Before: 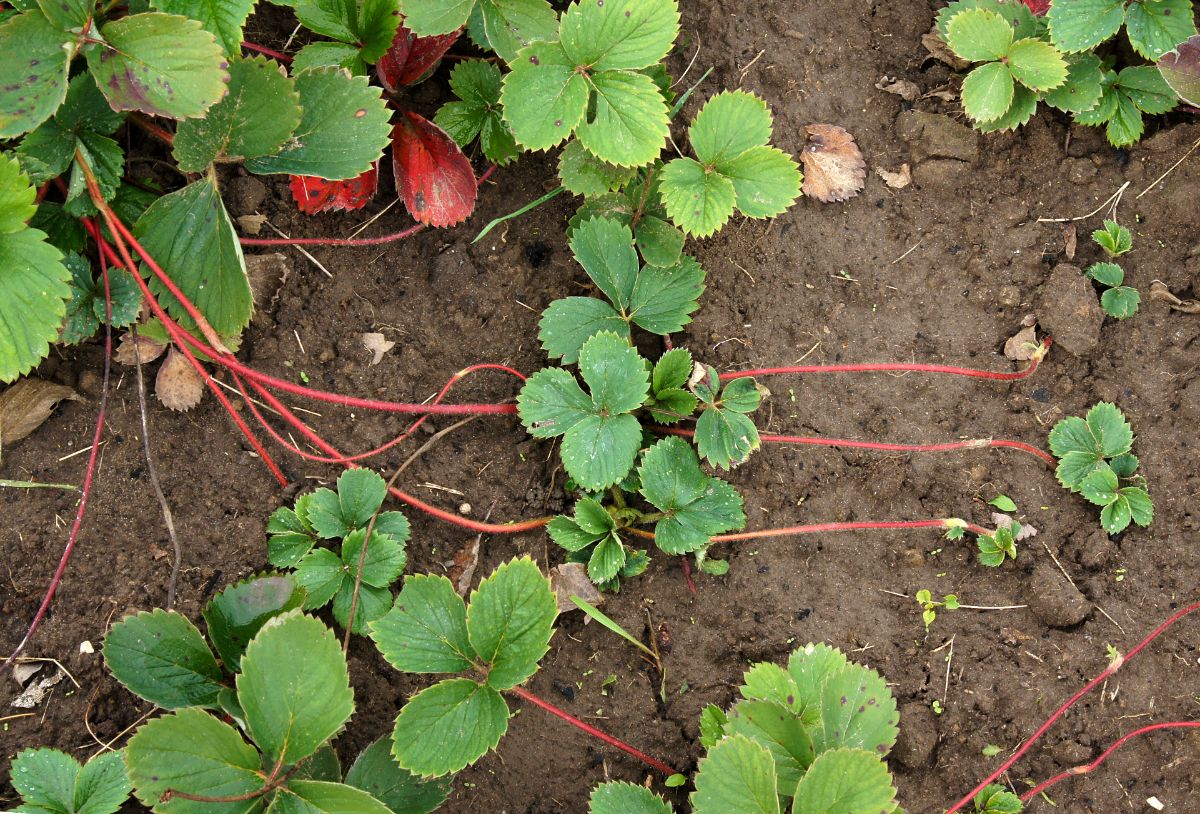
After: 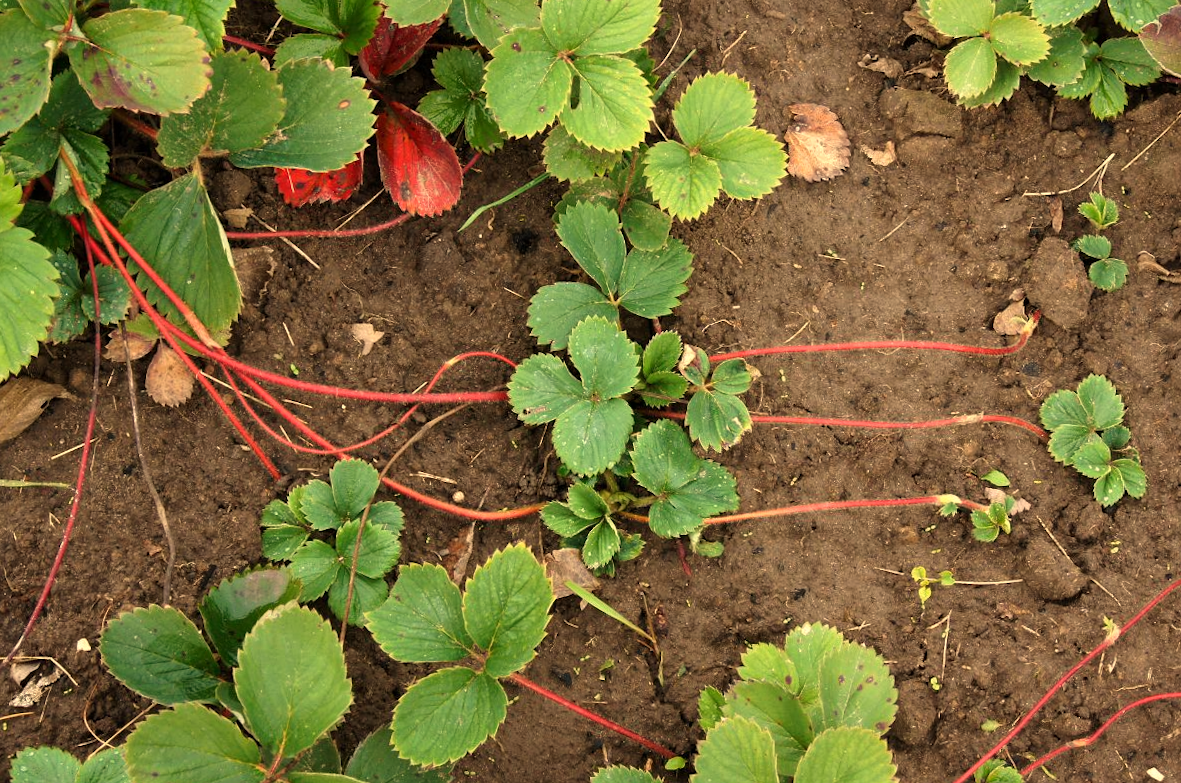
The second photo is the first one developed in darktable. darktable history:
white balance: red 1.123, blue 0.83
rotate and perspective: rotation -1.42°, crop left 0.016, crop right 0.984, crop top 0.035, crop bottom 0.965
